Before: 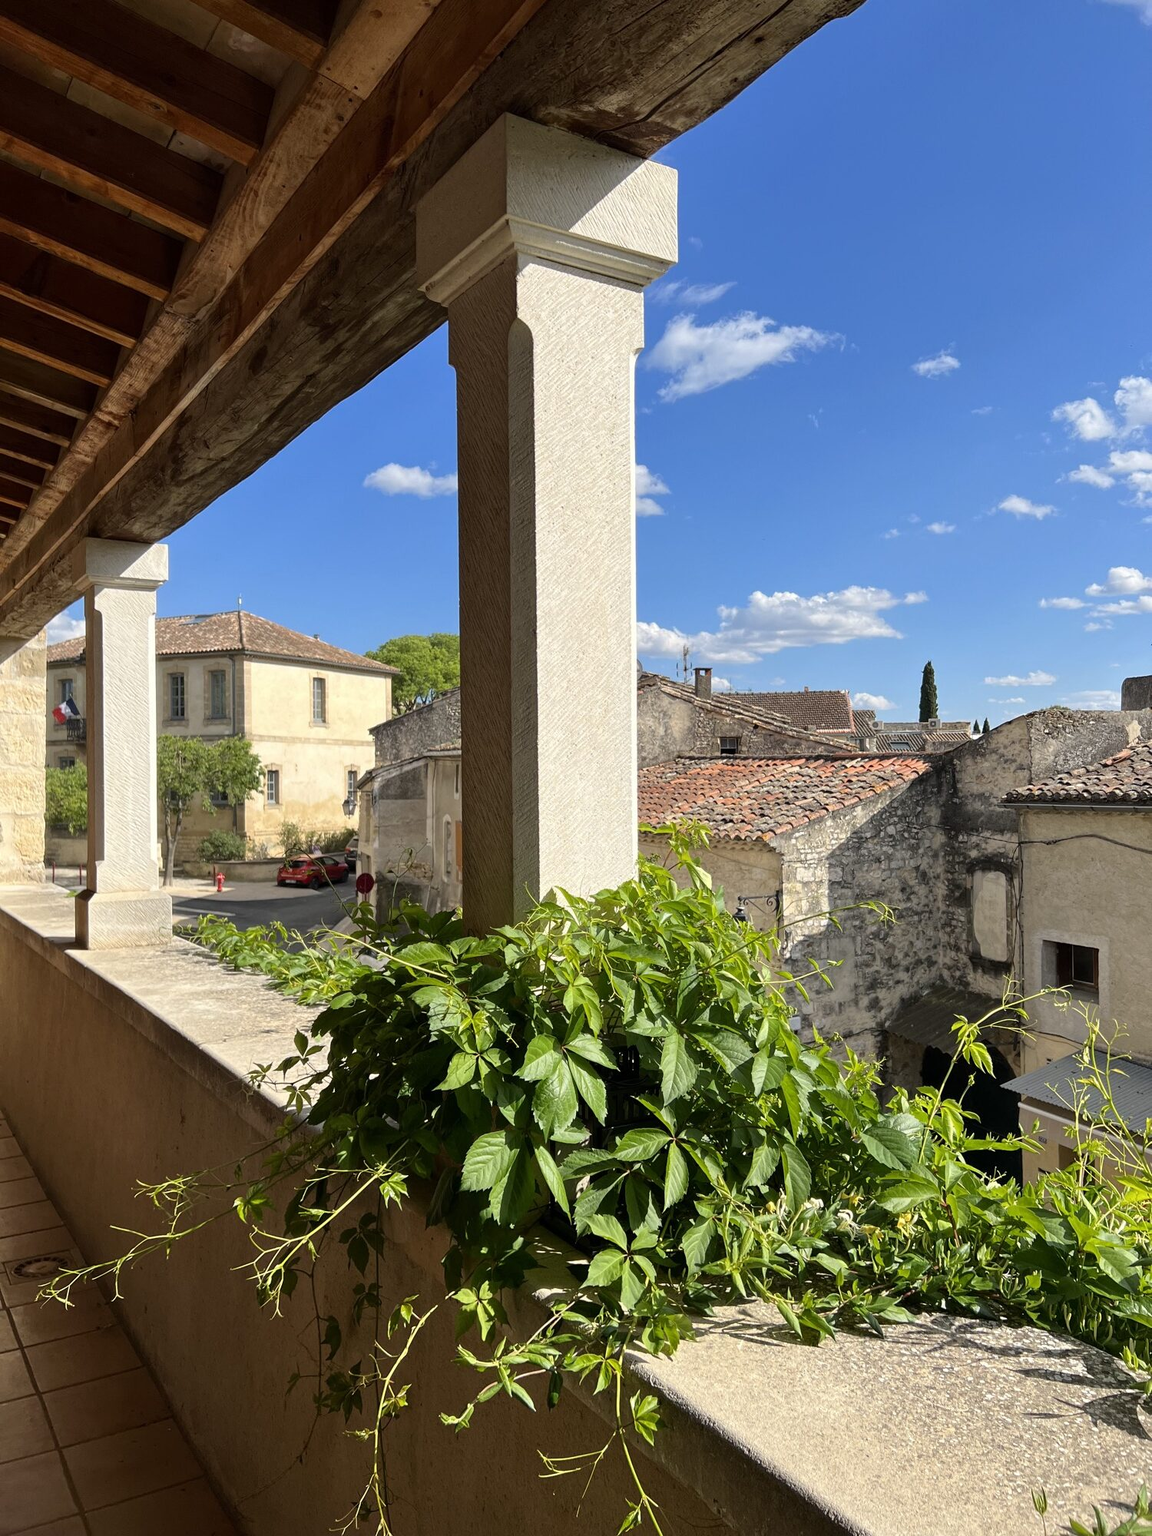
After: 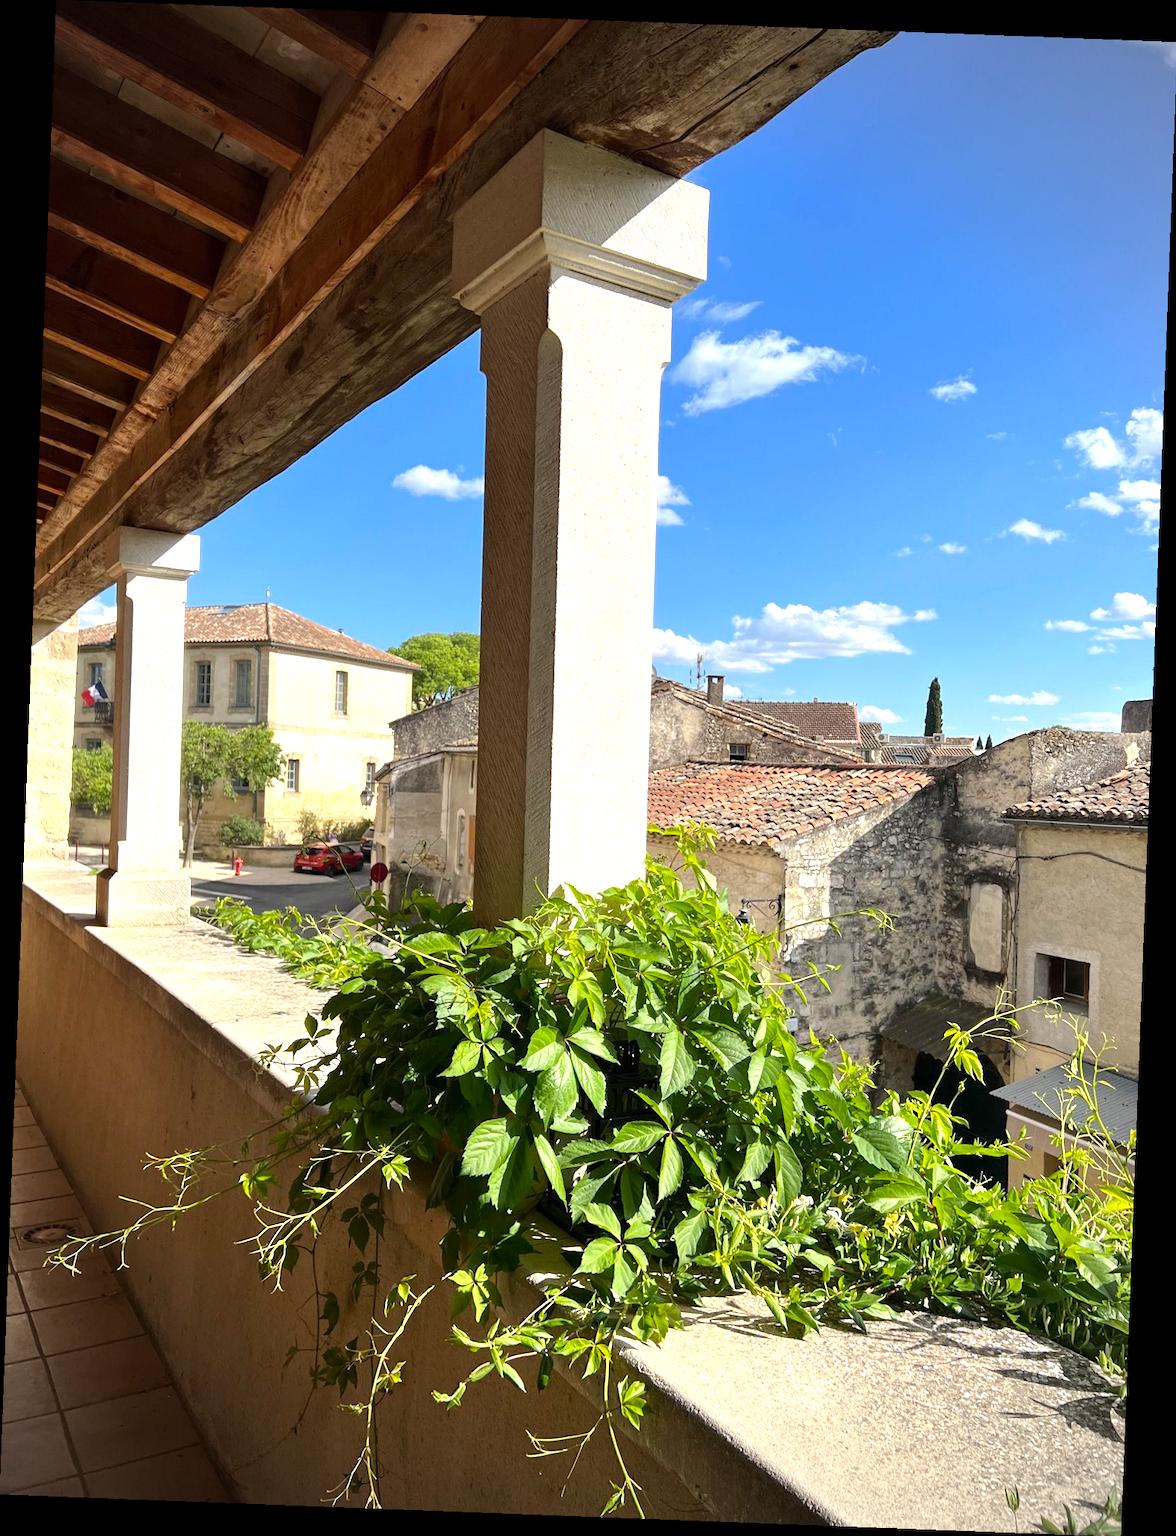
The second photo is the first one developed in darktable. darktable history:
vignetting: unbound false
rotate and perspective: rotation 2.17°, automatic cropping off
exposure: exposure 0.657 EV, compensate highlight preservation false
